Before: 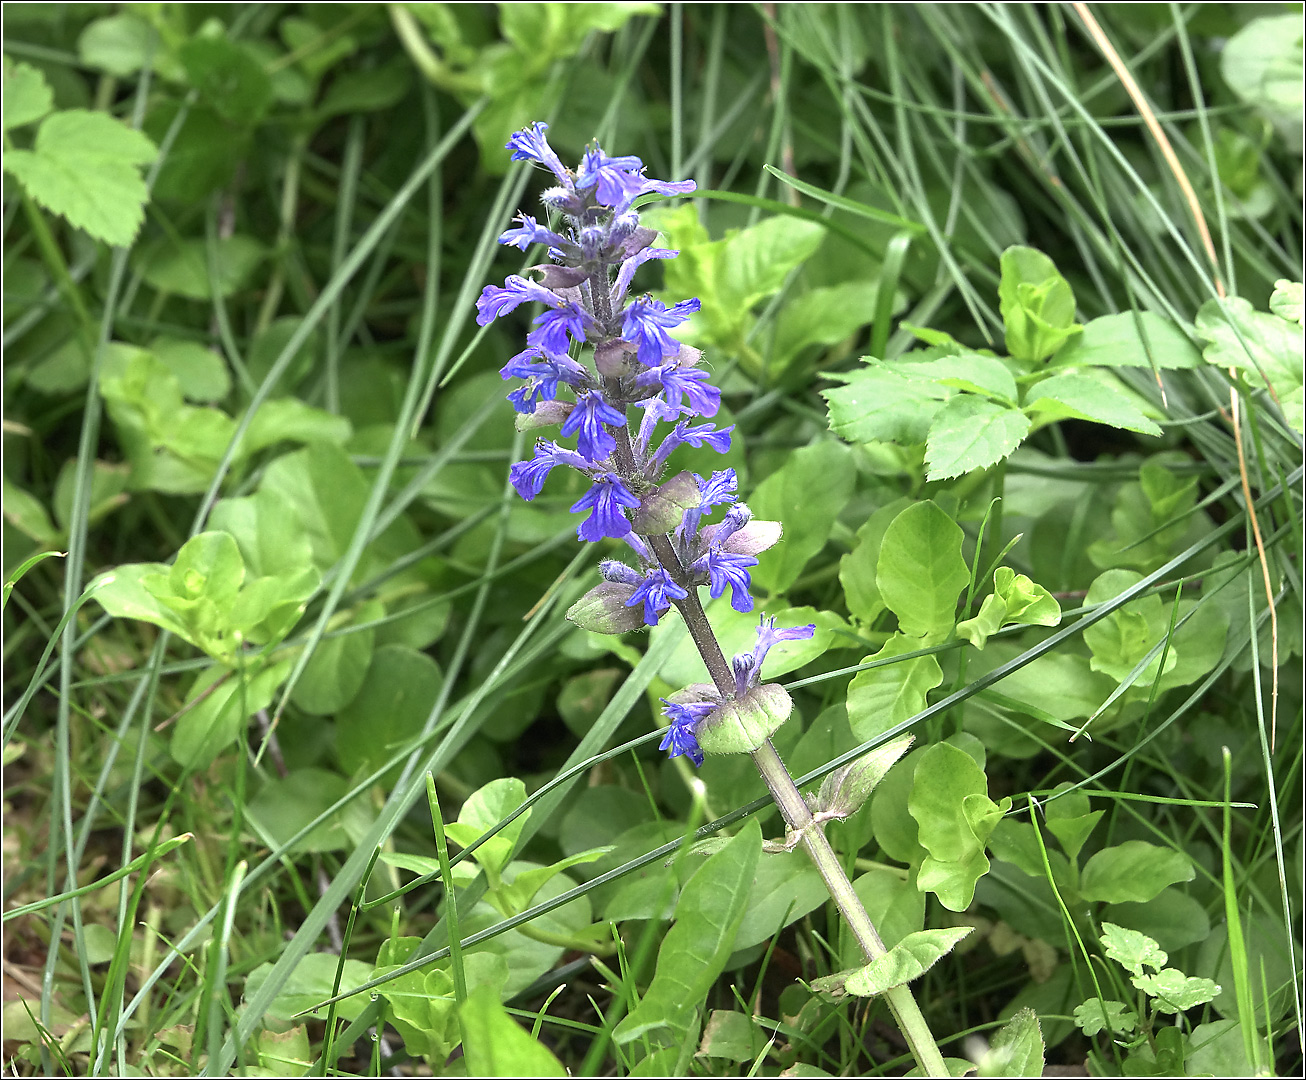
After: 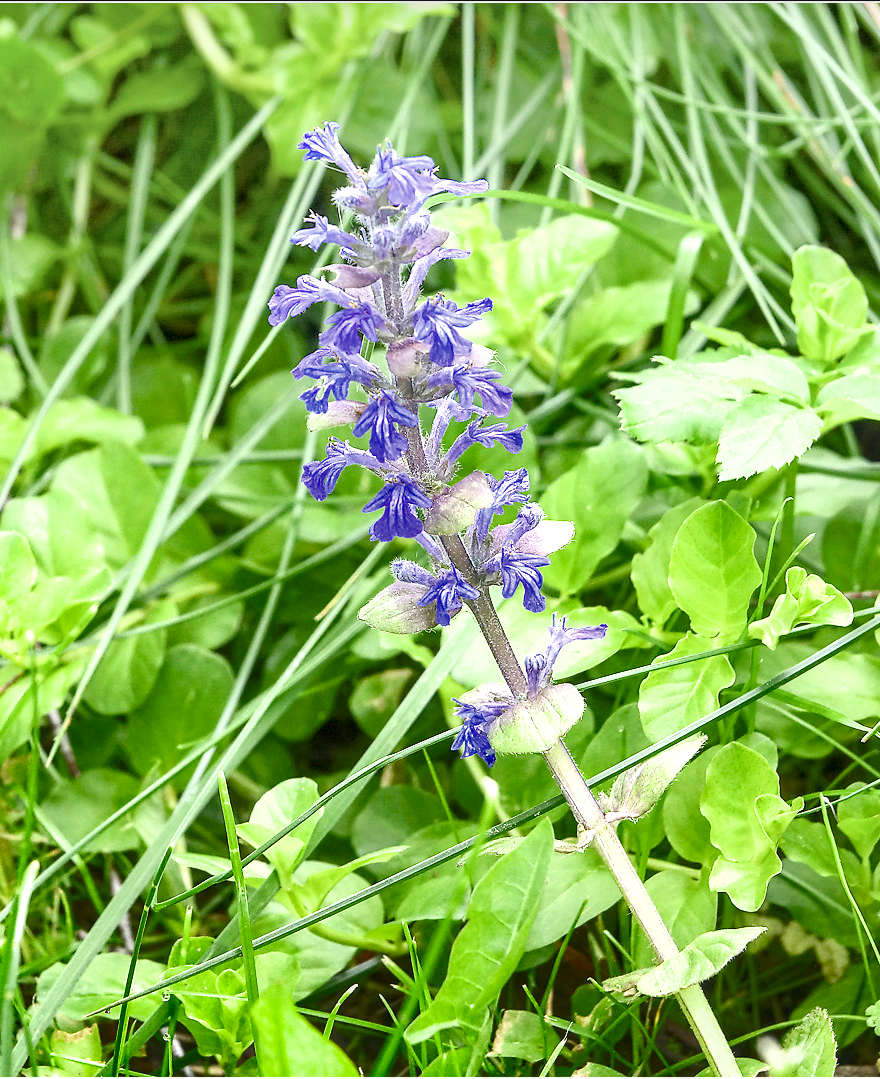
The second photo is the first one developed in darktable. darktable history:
local contrast: on, module defaults
color balance rgb: linear chroma grading › global chroma 14.504%, perceptual saturation grading › global saturation 34.835%, perceptual saturation grading › highlights -24.924%, perceptual saturation grading › shadows 25.255%, perceptual brilliance grading › mid-tones 10.406%, perceptual brilliance grading › shadows 15.611%, global vibrance 10.972%
exposure: black level correction 0, exposure 1.88 EV, compensate highlight preservation false
contrast brightness saturation: saturation -0.154
crop and rotate: left 15.951%, right 16.608%
filmic rgb: black relative exposure -7.65 EV, white relative exposure 4.56 EV, threshold 3.01 EV, hardness 3.61, enable highlight reconstruction true
tone equalizer: edges refinement/feathering 500, mask exposure compensation -1.57 EV, preserve details no
shadows and highlights: radius 173.43, shadows 27.17, white point adjustment 3.28, highlights -68.77, soften with gaussian
